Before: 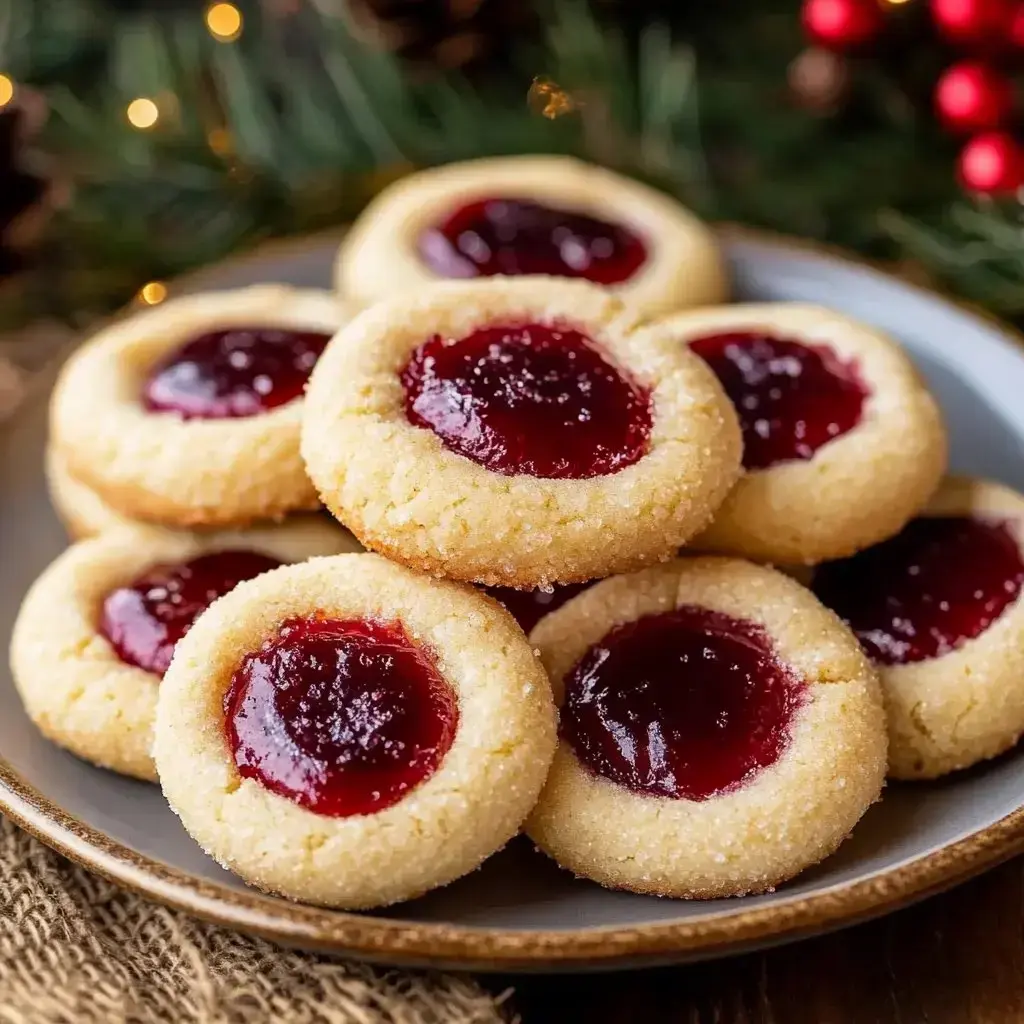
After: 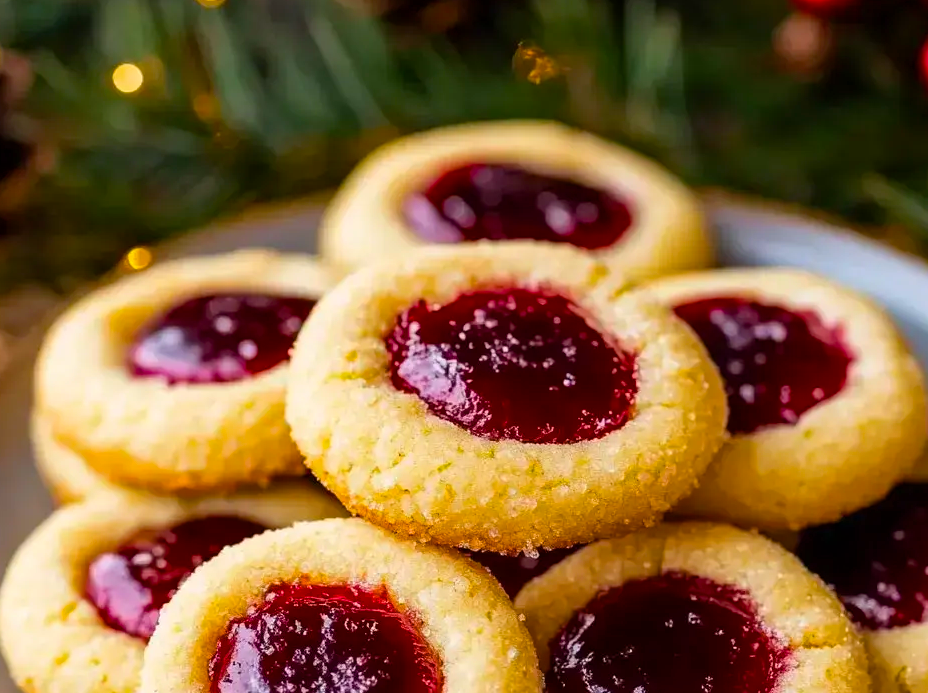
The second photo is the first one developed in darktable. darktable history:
color balance rgb: linear chroma grading › global chroma 15%, perceptual saturation grading › global saturation 30%
crop: left 1.509%, top 3.452%, right 7.696%, bottom 28.452%
